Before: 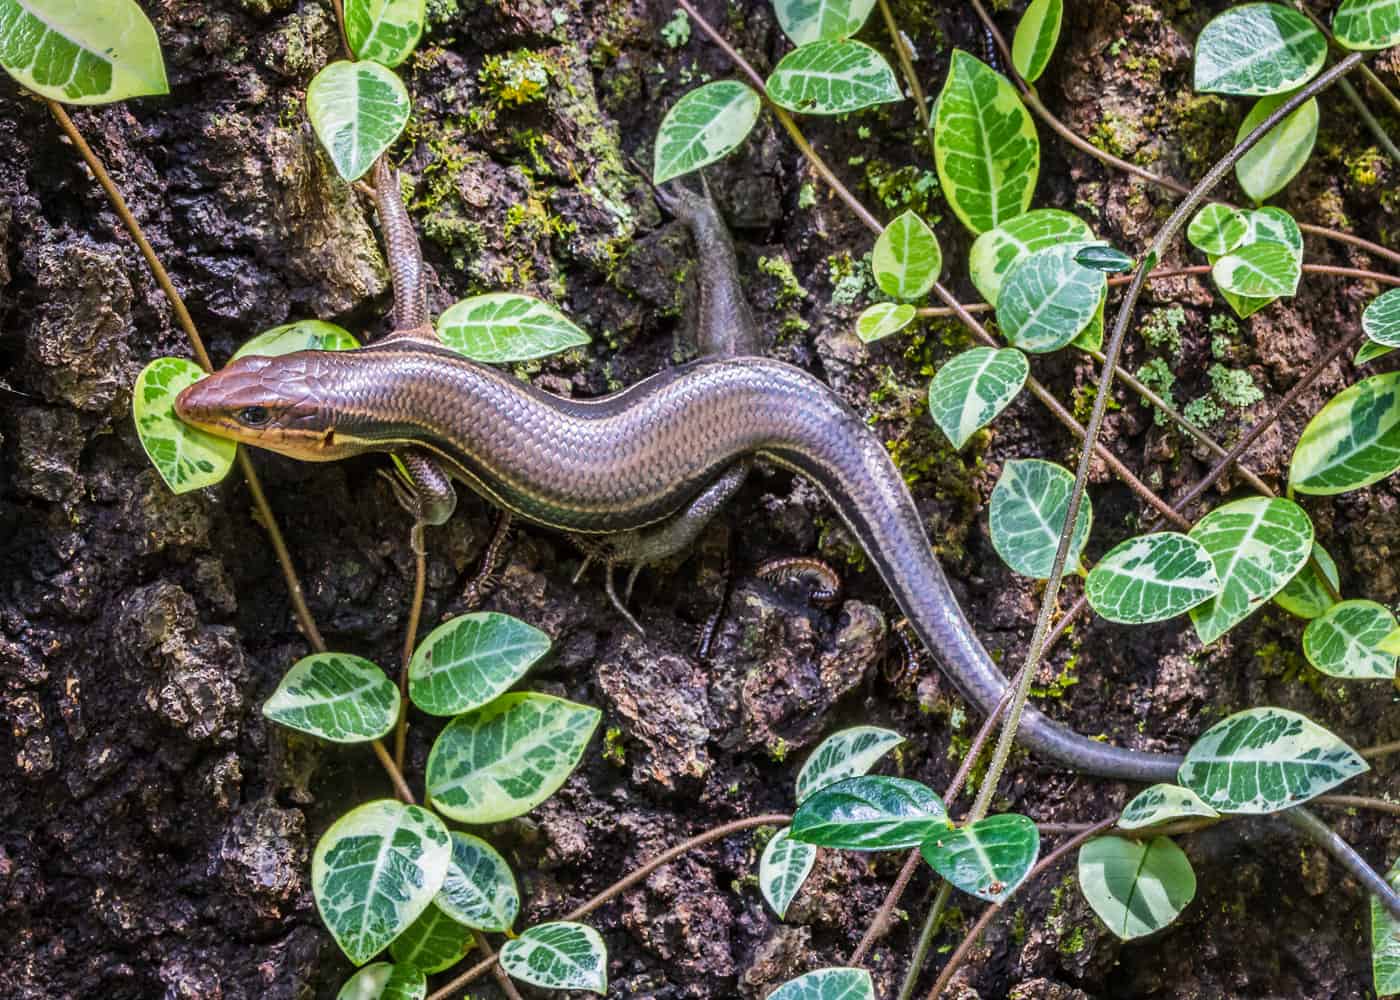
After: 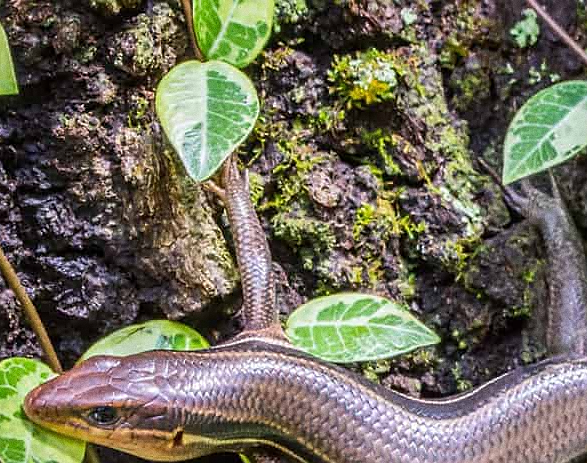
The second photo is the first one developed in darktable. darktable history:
crop and rotate: left 10.817%, top 0.062%, right 47.194%, bottom 53.626%
grain: coarseness 0.47 ISO
sharpen: radius 0.969, amount 0.604
